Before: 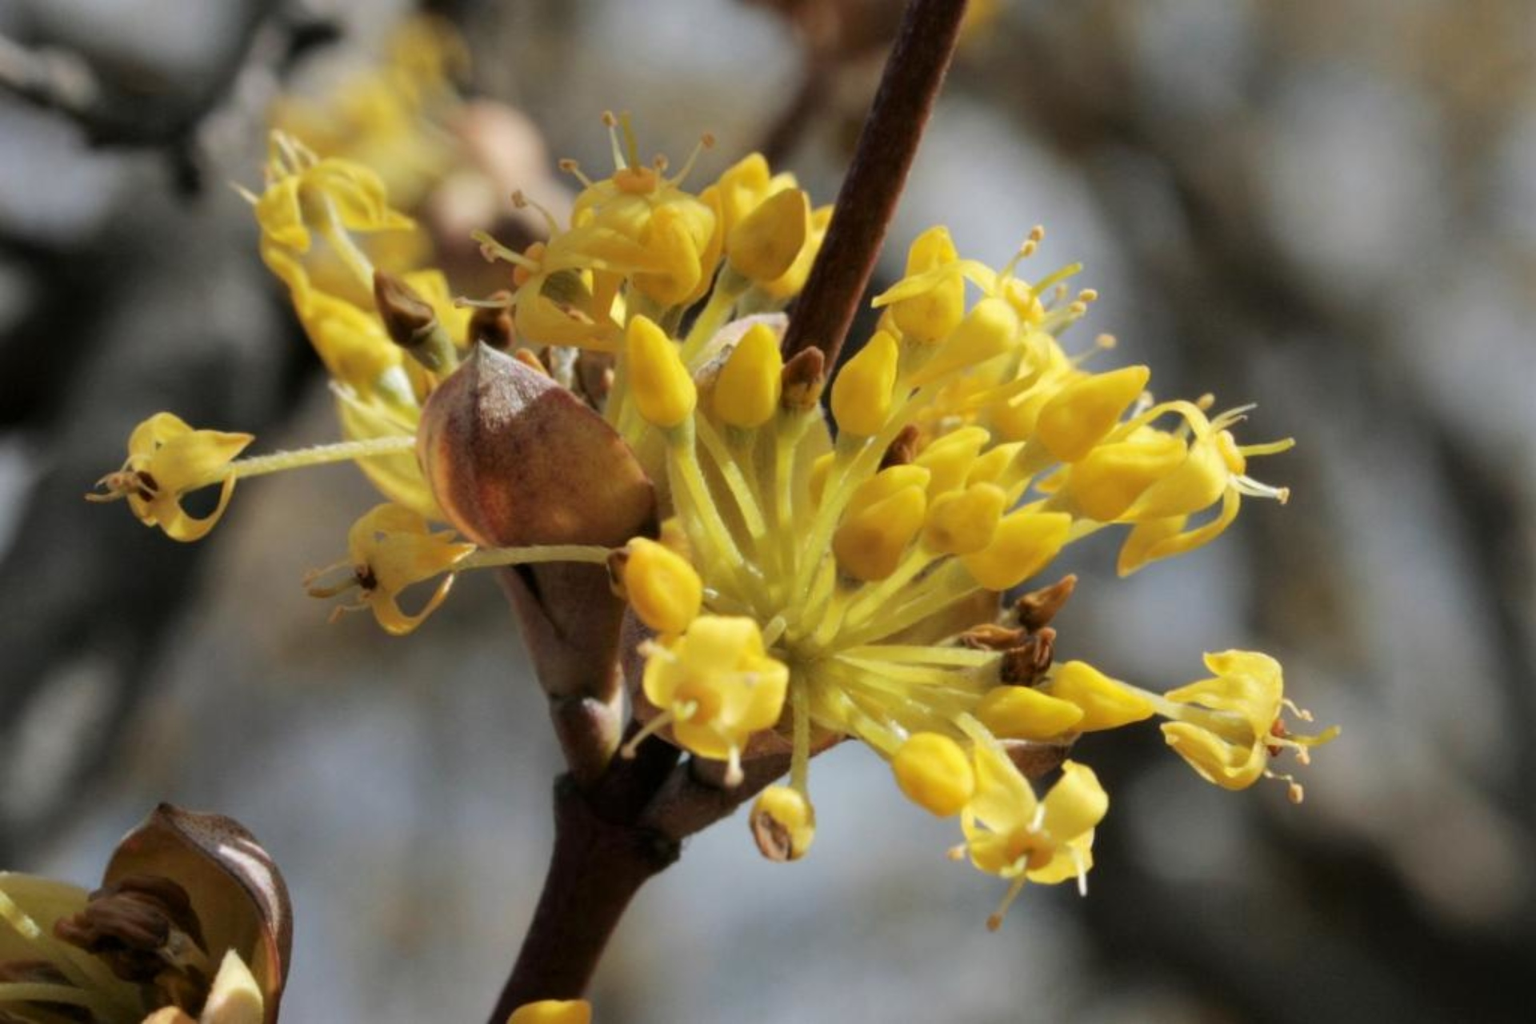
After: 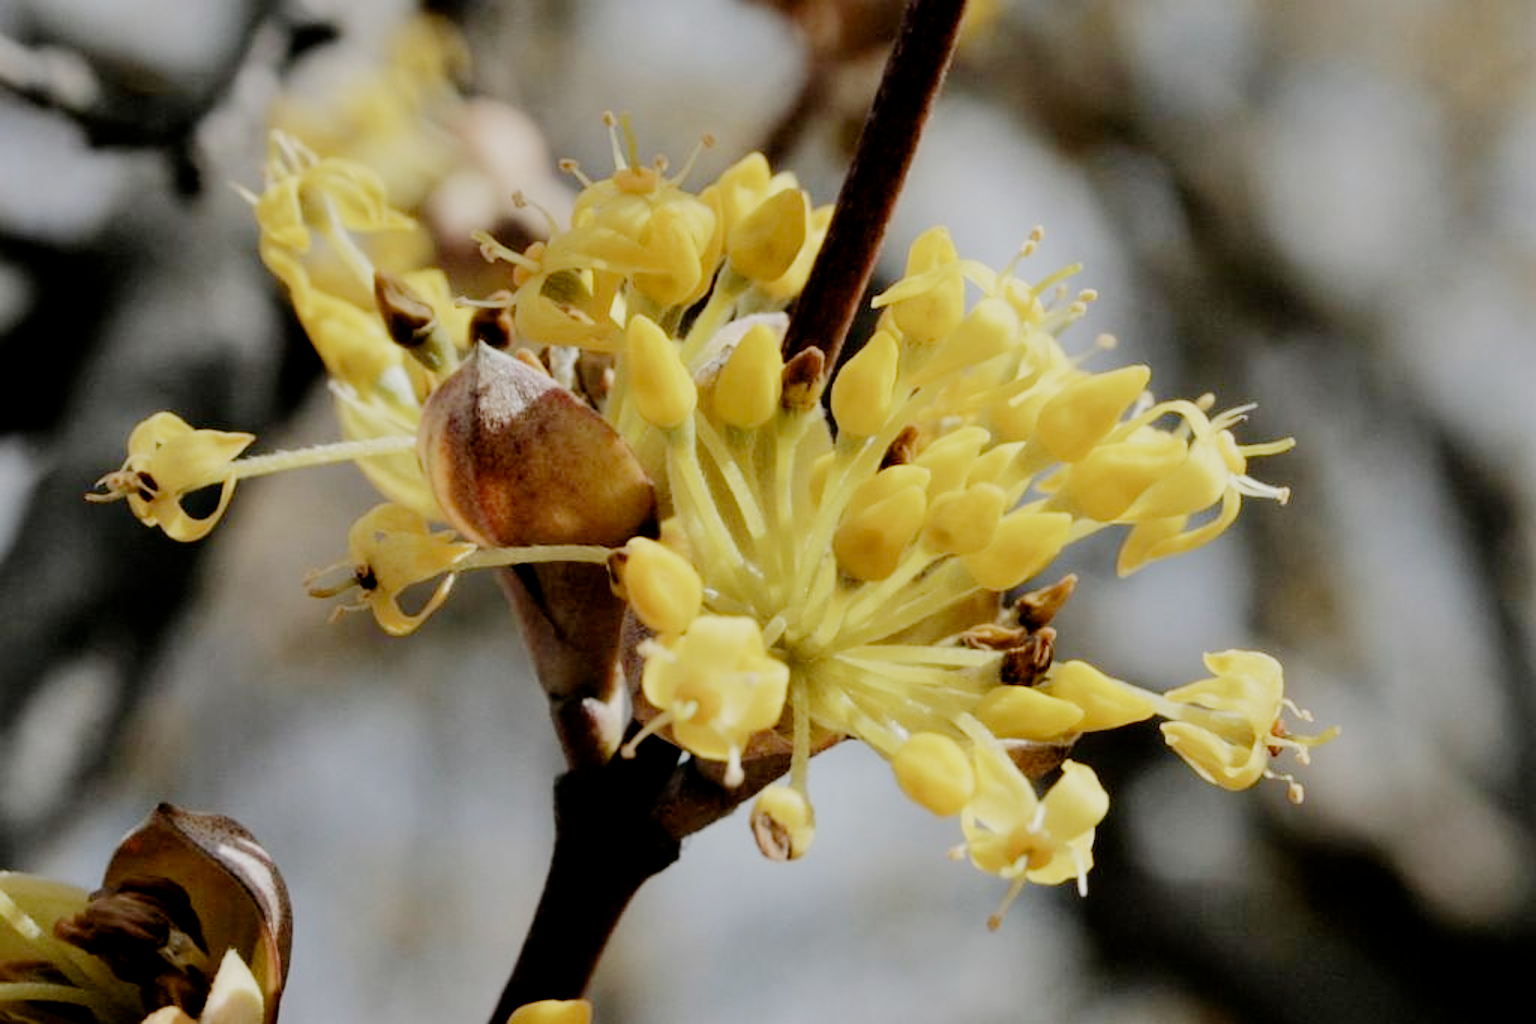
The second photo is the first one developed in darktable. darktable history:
exposure: black level correction 0.001, exposure 0.5 EV, compensate exposure bias true, compensate highlight preservation false
filmic rgb: middle gray luminance 18%, black relative exposure -7.5 EV, white relative exposure 8.5 EV, threshold 6 EV, target black luminance 0%, hardness 2.23, latitude 18.37%, contrast 0.878, highlights saturation mix 5%, shadows ↔ highlights balance 10.15%, add noise in highlights 0, preserve chrominance no, color science v3 (2019), use custom middle-gray values true, iterations of high-quality reconstruction 0, contrast in highlights soft, enable highlight reconstruction true
tone equalizer: -8 EV -0.417 EV, -7 EV -0.389 EV, -6 EV -0.333 EV, -5 EV -0.222 EV, -3 EV 0.222 EV, -2 EV 0.333 EV, -1 EV 0.389 EV, +0 EV 0.417 EV, edges refinement/feathering 500, mask exposure compensation -1.57 EV, preserve details no
sharpen: on, module defaults
